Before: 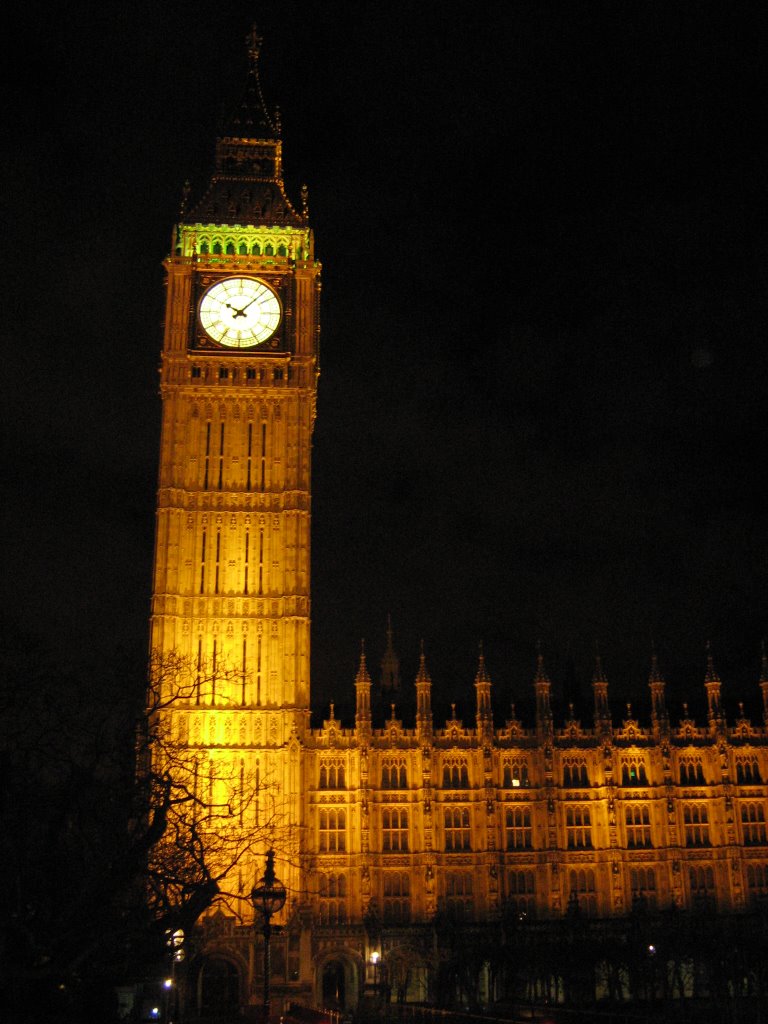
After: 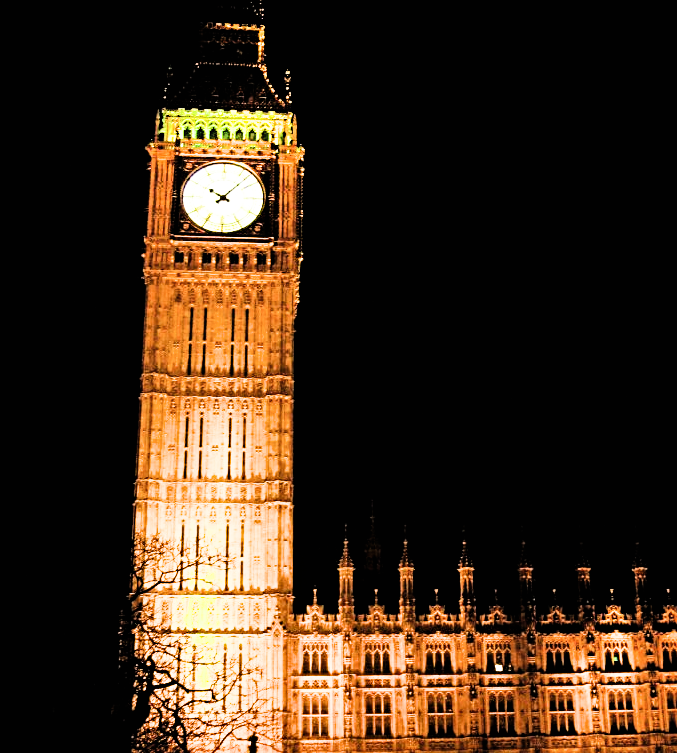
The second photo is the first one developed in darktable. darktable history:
crop and rotate: left 2.314%, top 11.244%, right 9.482%, bottom 15.212%
shadows and highlights: low approximation 0.01, soften with gaussian
tone equalizer: -8 EV -0.404 EV, -7 EV -0.413 EV, -6 EV -0.373 EV, -5 EV -0.252 EV, -3 EV 0.225 EV, -2 EV 0.31 EV, -1 EV 0.411 EV, +0 EV 0.394 EV
filmic rgb: black relative exposure -5.11 EV, white relative exposure 3.53 EV, hardness 3.18, contrast 1.505, highlights saturation mix -49.24%
exposure: exposure 0.665 EV, compensate highlight preservation false
color zones: curves: ch0 [(0, 0.497) (0.143, 0.5) (0.286, 0.5) (0.429, 0.483) (0.571, 0.116) (0.714, -0.006) (0.857, 0.28) (1, 0.497)]
sharpen: radius 3.114
